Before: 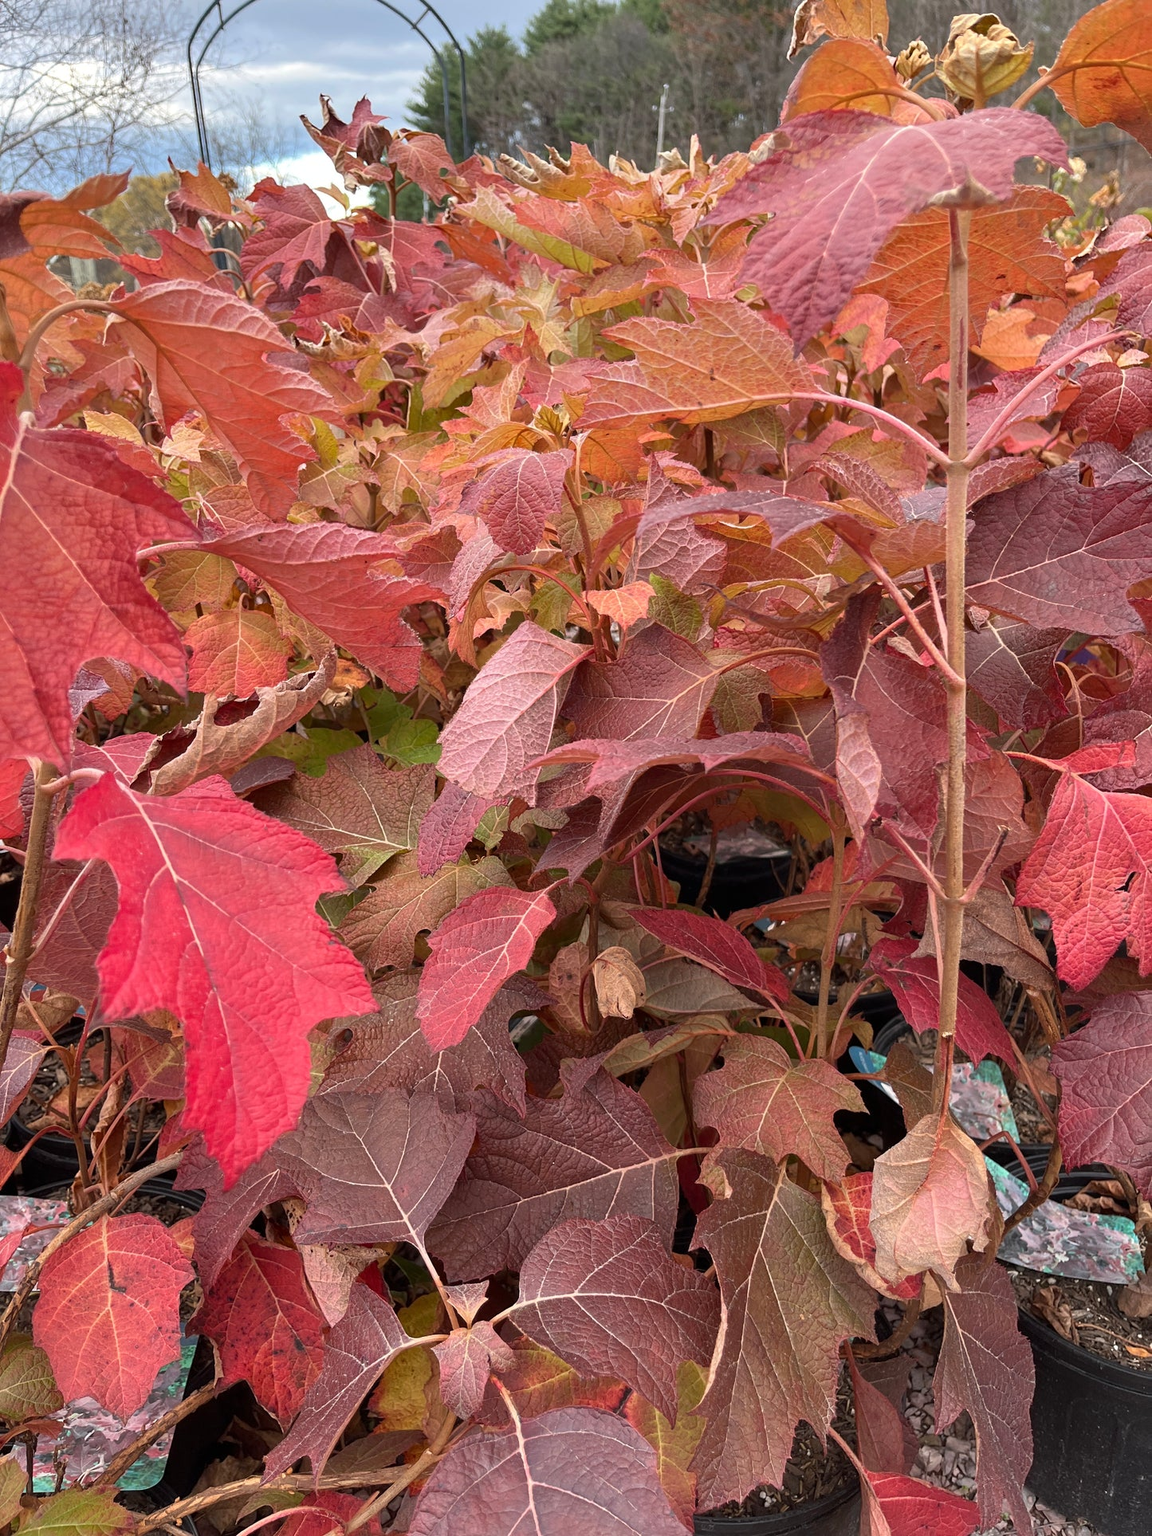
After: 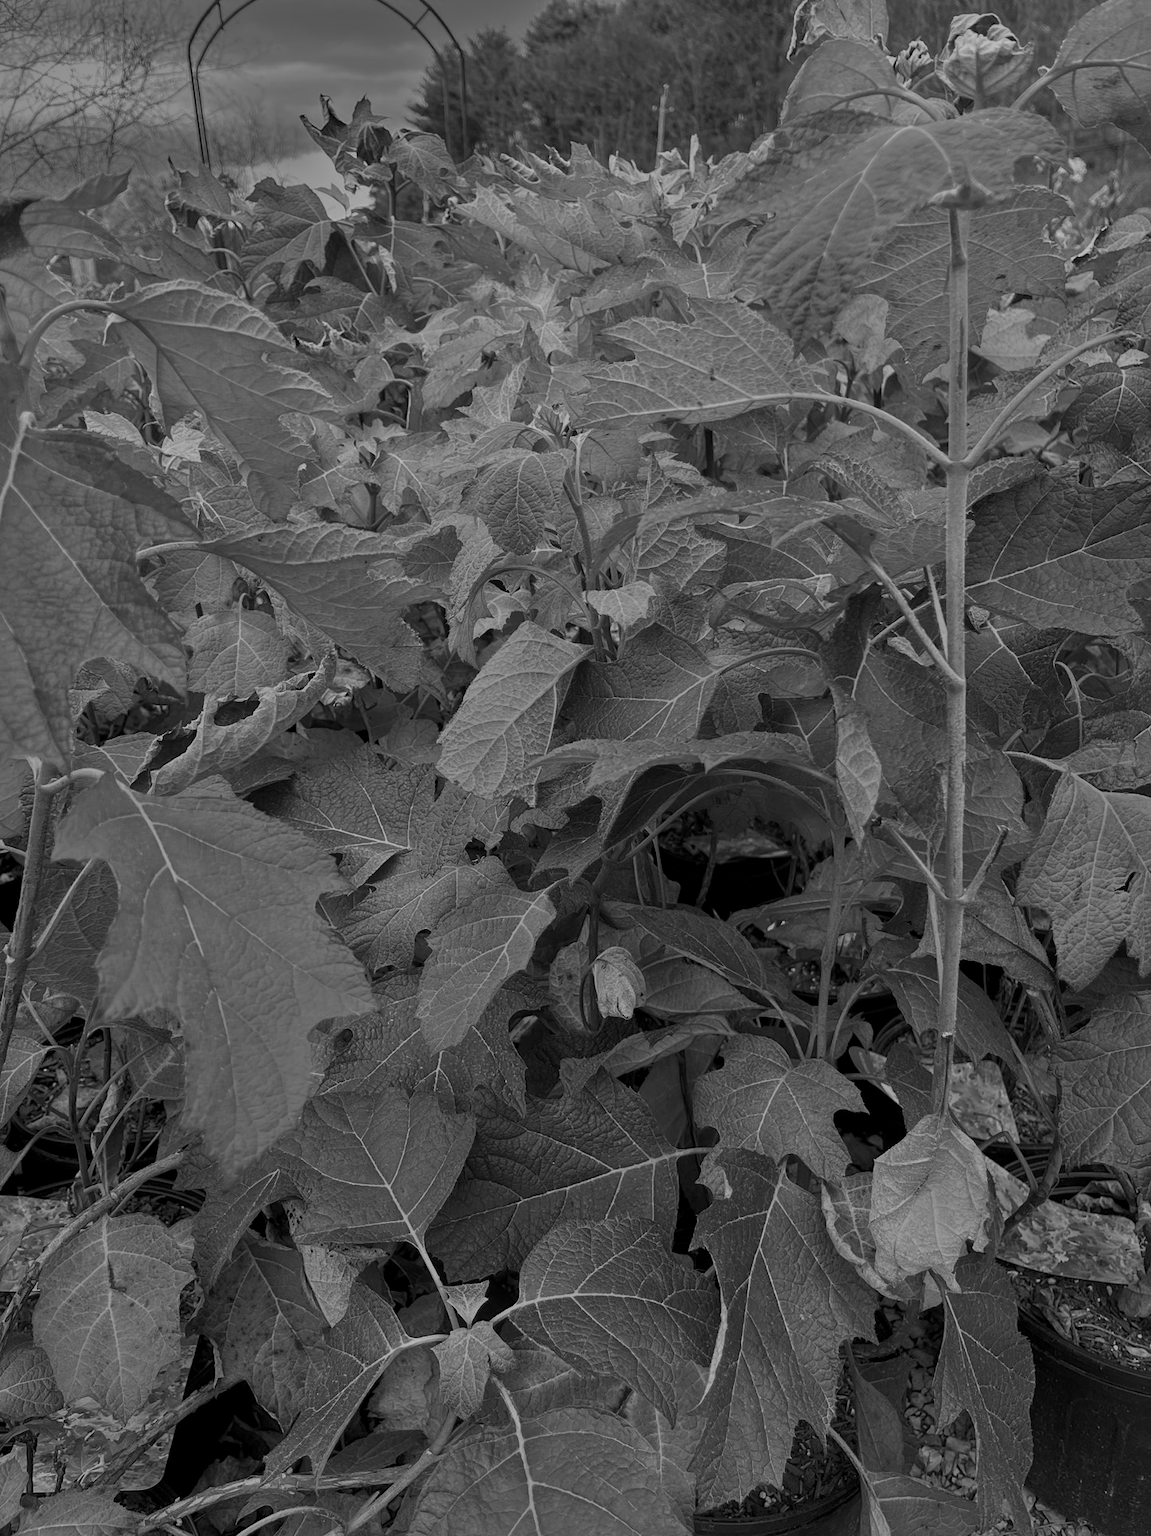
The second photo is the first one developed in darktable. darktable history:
monochrome: a 26.22, b 42.67, size 0.8
color correction: highlights a* 10.32, highlights b* 14.66, shadows a* -9.59, shadows b* -15.02
color calibration: illuminant custom, x 0.379, y 0.481, temperature 4443.07 K
local contrast: highlights 100%, shadows 100%, detail 120%, midtone range 0.2
exposure: exposure -0.492 EV, compensate highlight preservation false
